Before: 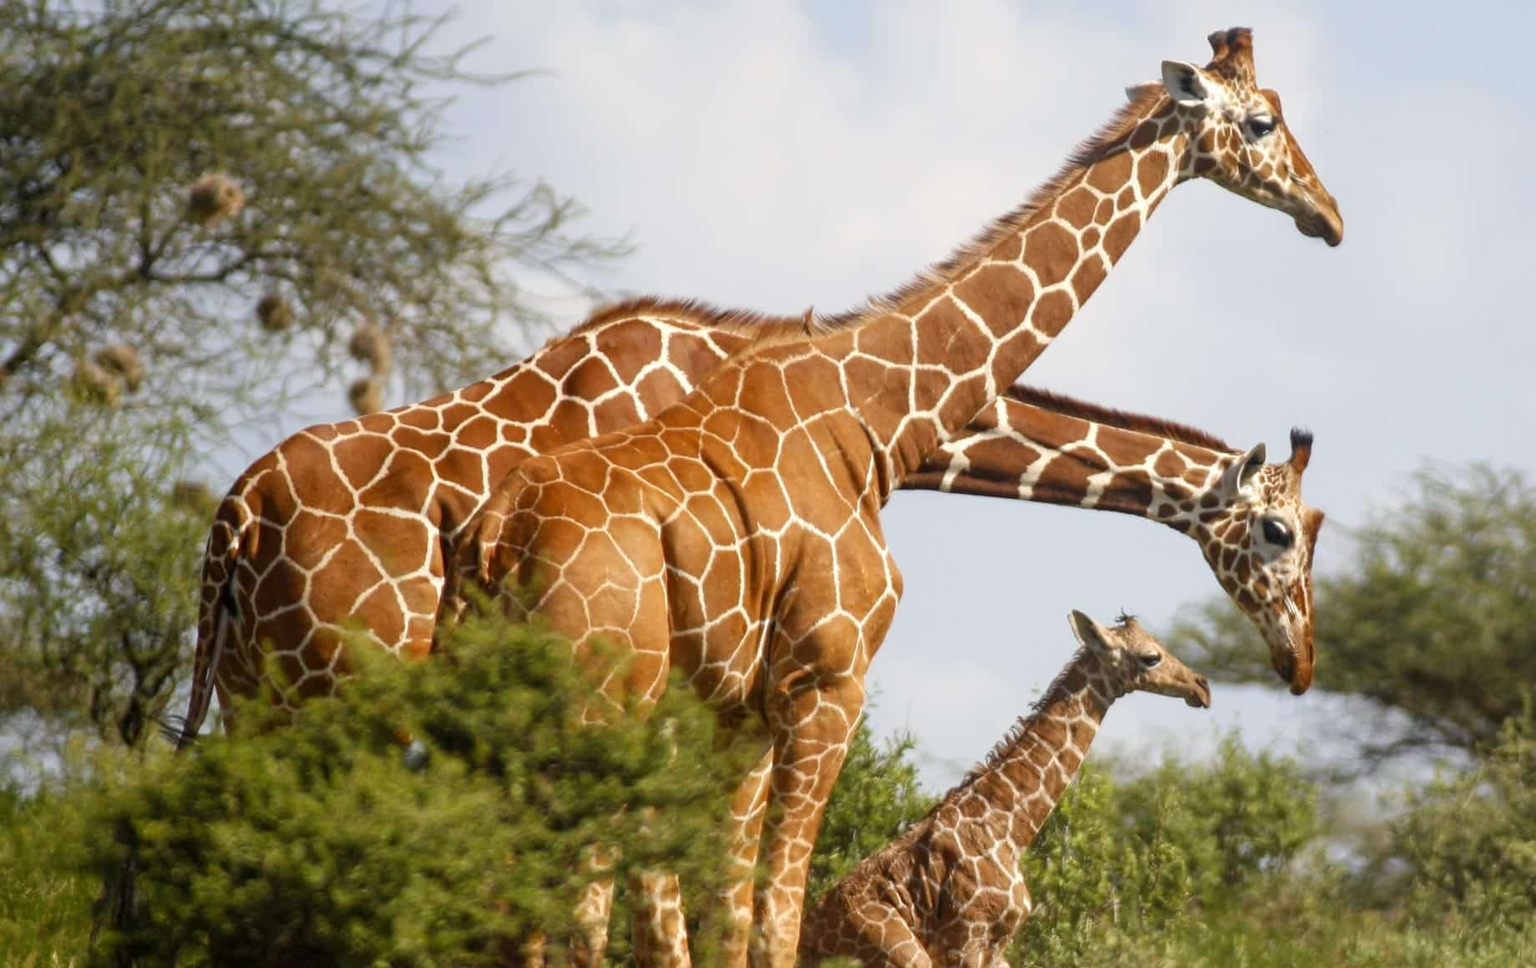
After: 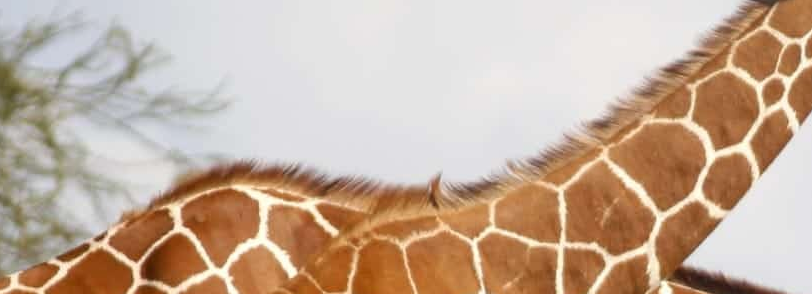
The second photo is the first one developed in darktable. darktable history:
crop: left 28.972%, top 16.792%, right 26.859%, bottom 57.669%
